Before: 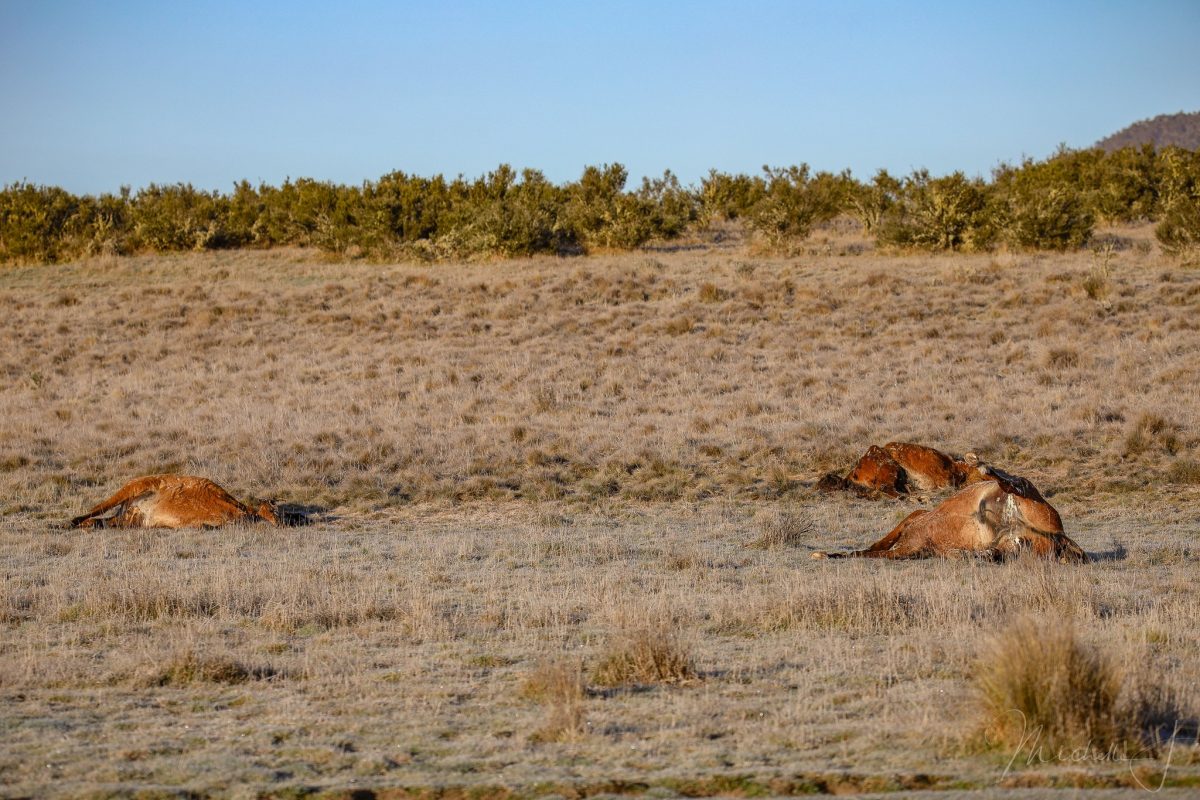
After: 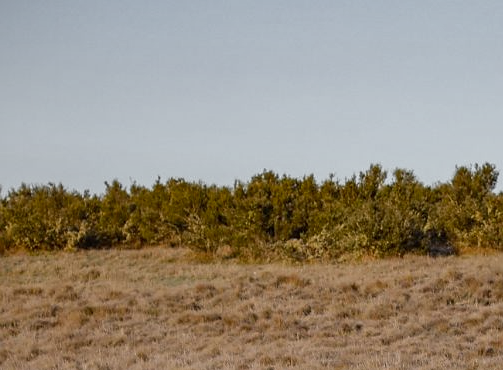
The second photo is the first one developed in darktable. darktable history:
crop and rotate: left 10.817%, top 0.062%, right 47.194%, bottom 53.626%
color zones: curves: ch0 [(0.004, 0.388) (0.125, 0.392) (0.25, 0.404) (0.375, 0.5) (0.5, 0.5) (0.625, 0.5) (0.75, 0.5) (0.875, 0.5)]; ch1 [(0, 0.5) (0.125, 0.5) (0.25, 0.5) (0.375, 0.124) (0.524, 0.124) (0.645, 0.128) (0.789, 0.132) (0.914, 0.096) (0.998, 0.068)]
shadows and highlights: shadows 49, highlights -41, soften with gaussian
sharpen: radius 0.969, amount 0.604
